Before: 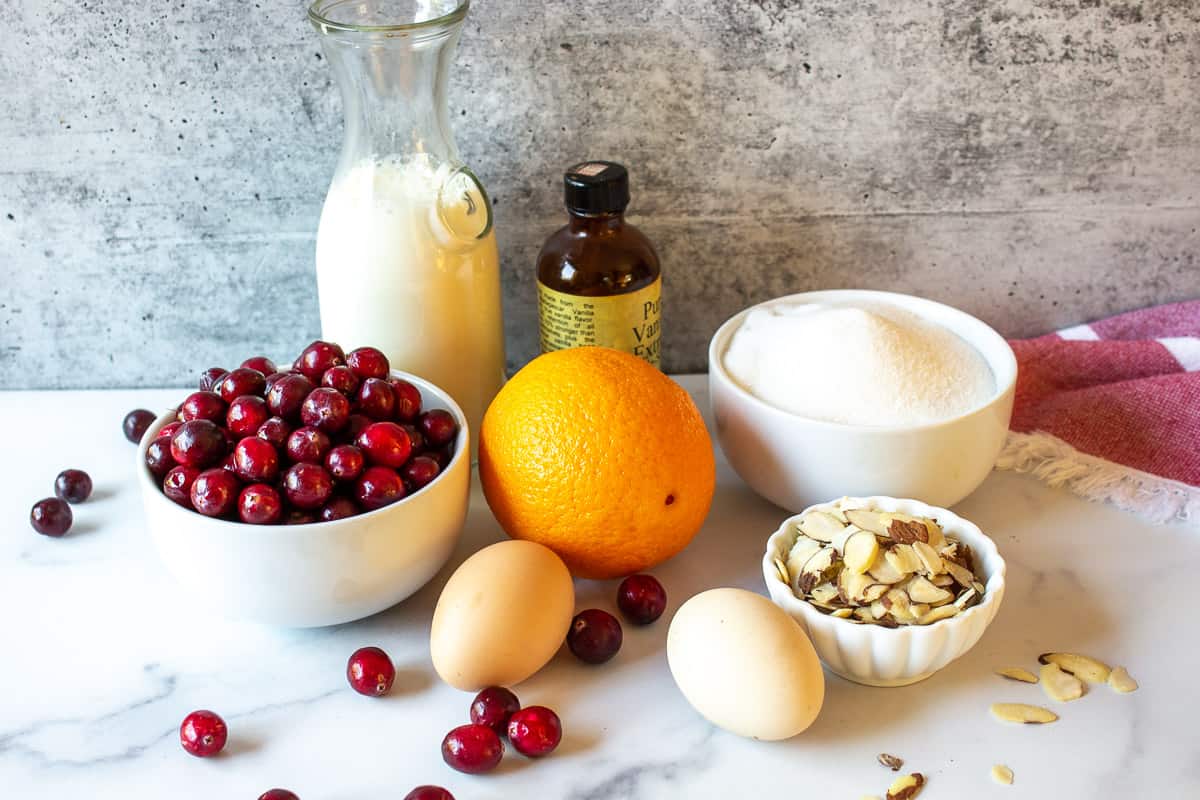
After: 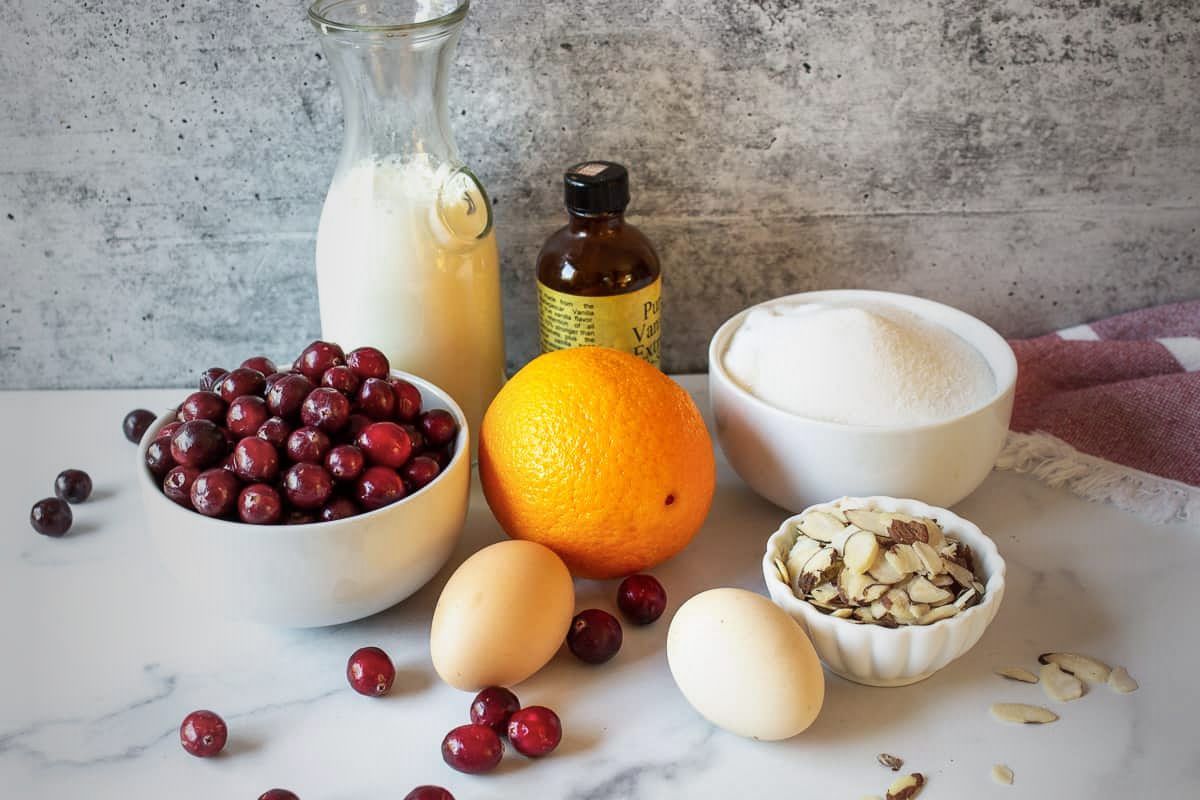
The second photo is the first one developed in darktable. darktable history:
tone equalizer: mask exposure compensation -0.509 EV
vignetting: fall-off start 18.37%, fall-off radius 136.75%, width/height ratio 0.615, shape 0.582, unbound false
